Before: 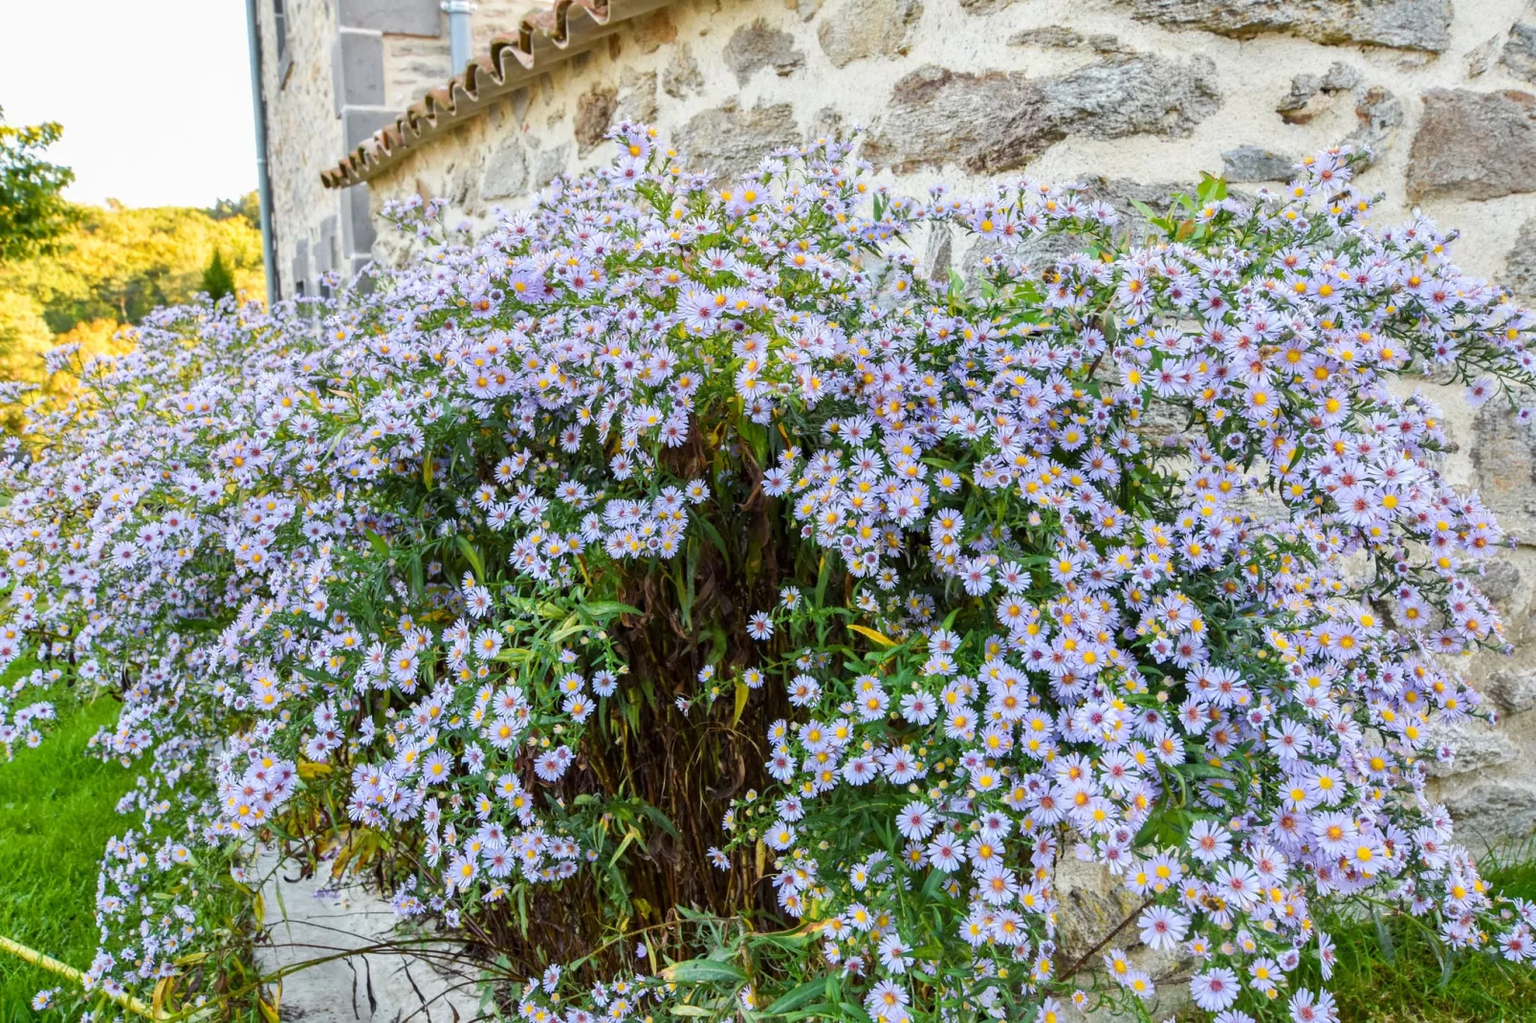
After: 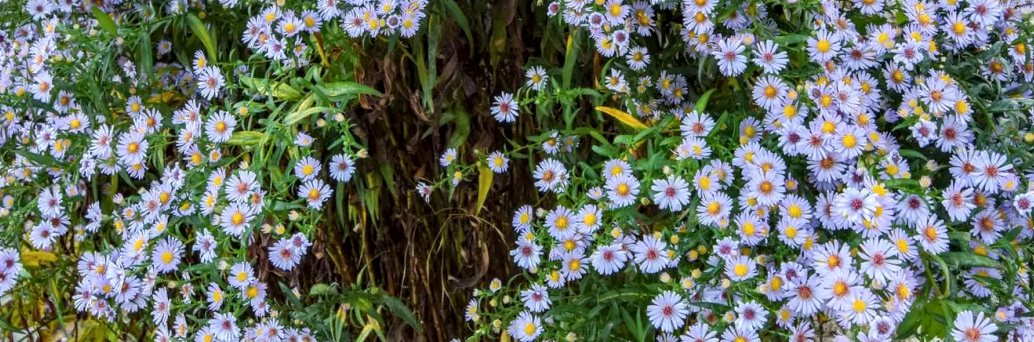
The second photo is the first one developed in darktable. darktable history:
crop: left 18.091%, top 51.13%, right 17.525%, bottom 16.85%
color balance rgb: on, module defaults
local contrast: on, module defaults
